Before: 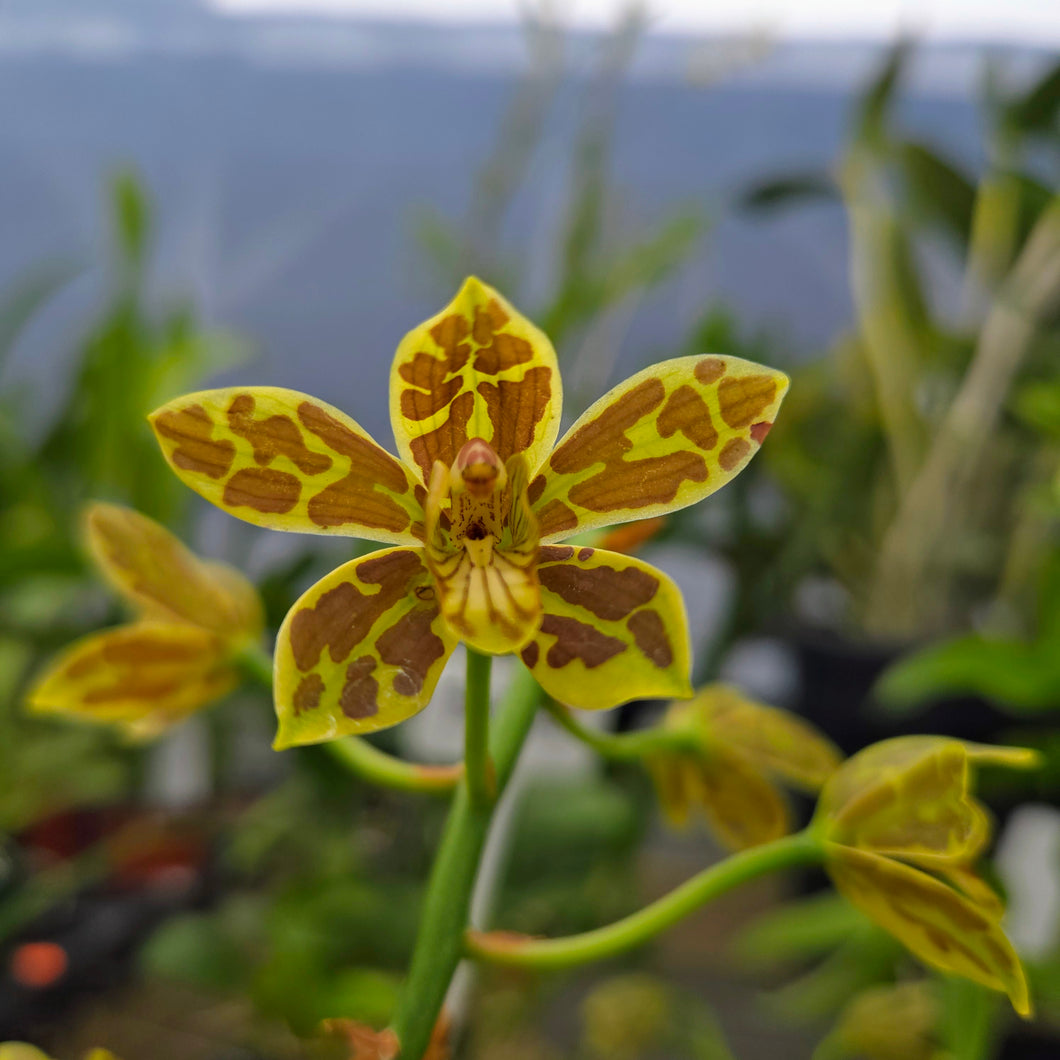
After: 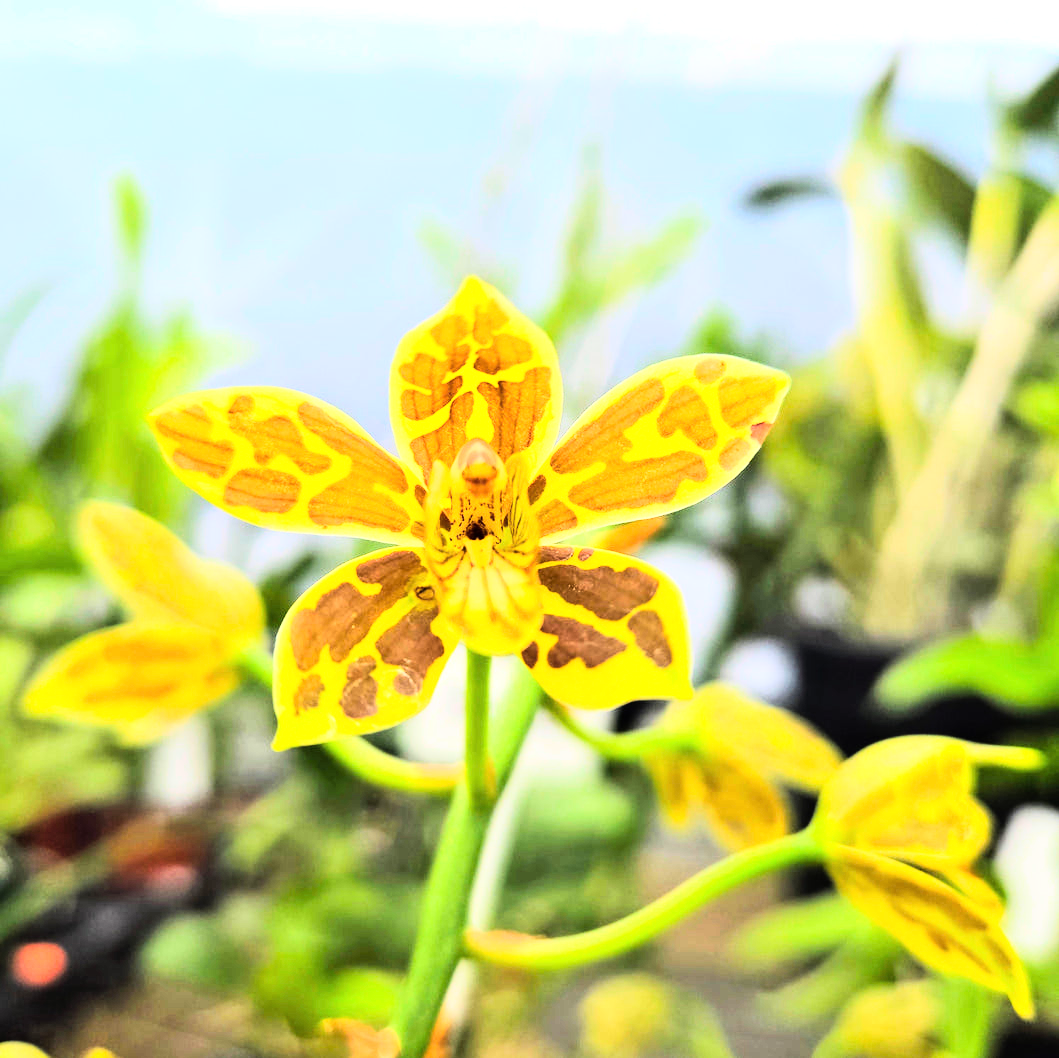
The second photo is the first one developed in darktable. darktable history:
crop: top 0.05%, bottom 0.098%
rgb curve: curves: ch0 [(0, 0) (0.21, 0.15) (0.24, 0.21) (0.5, 0.75) (0.75, 0.96) (0.89, 0.99) (1, 1)]; ch1 [(0, 0.02) (0.21, 0.13) (0.25, 0.2) (0.5, 0.67) (0.75, 0.9) (0.89, 0.97) (1, 1)]; ch2 [(0, 0.02) (0.21, 0.13) (0.25, 0.2) (0.5, 0.67) (0.75, 0.9) (0.89, 0.97) (1, 1)], compensate middle gray true
exposure: black level correction 0, exposure 1.2 EV, compensate exposure bias true, compensate highlight preservation false
